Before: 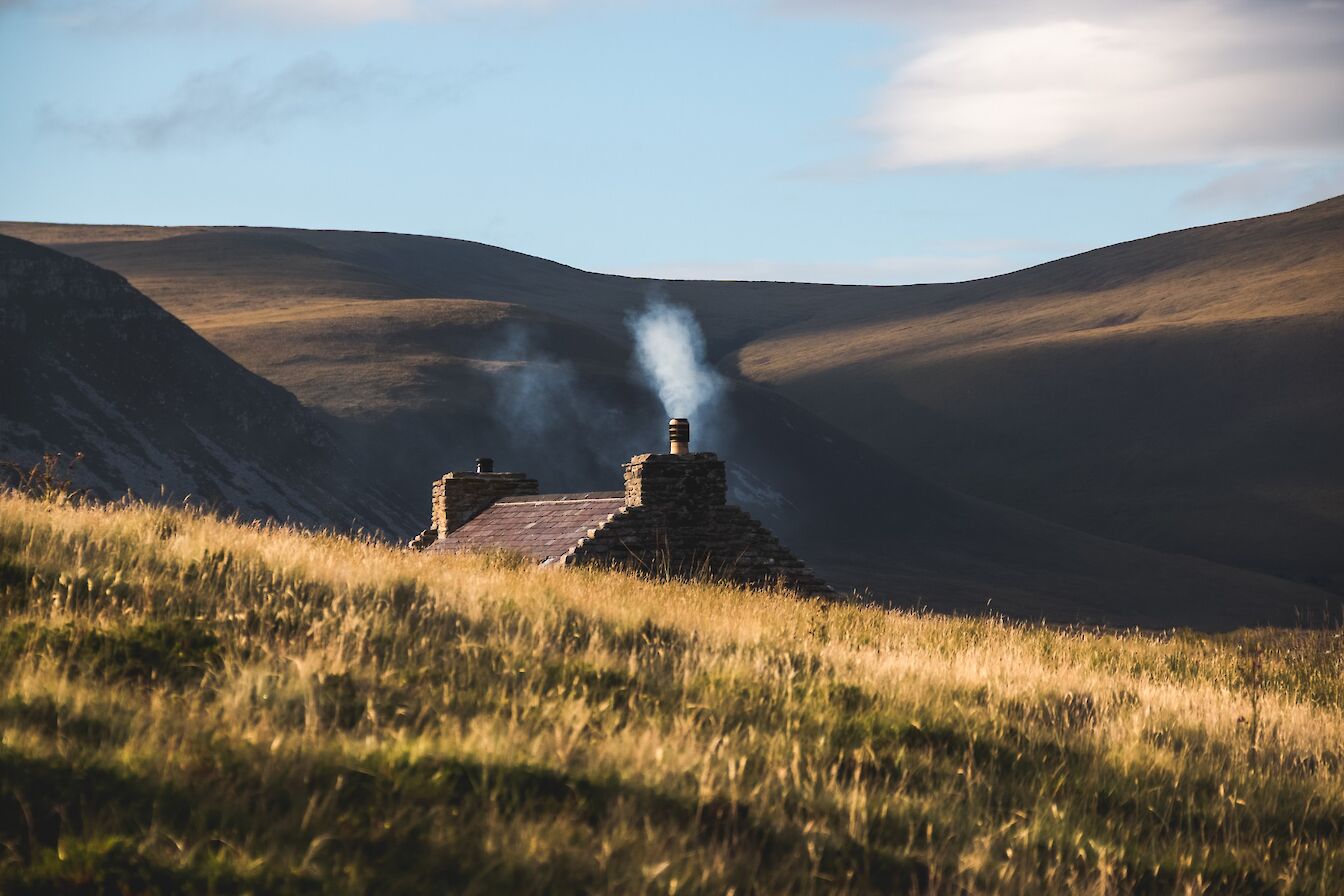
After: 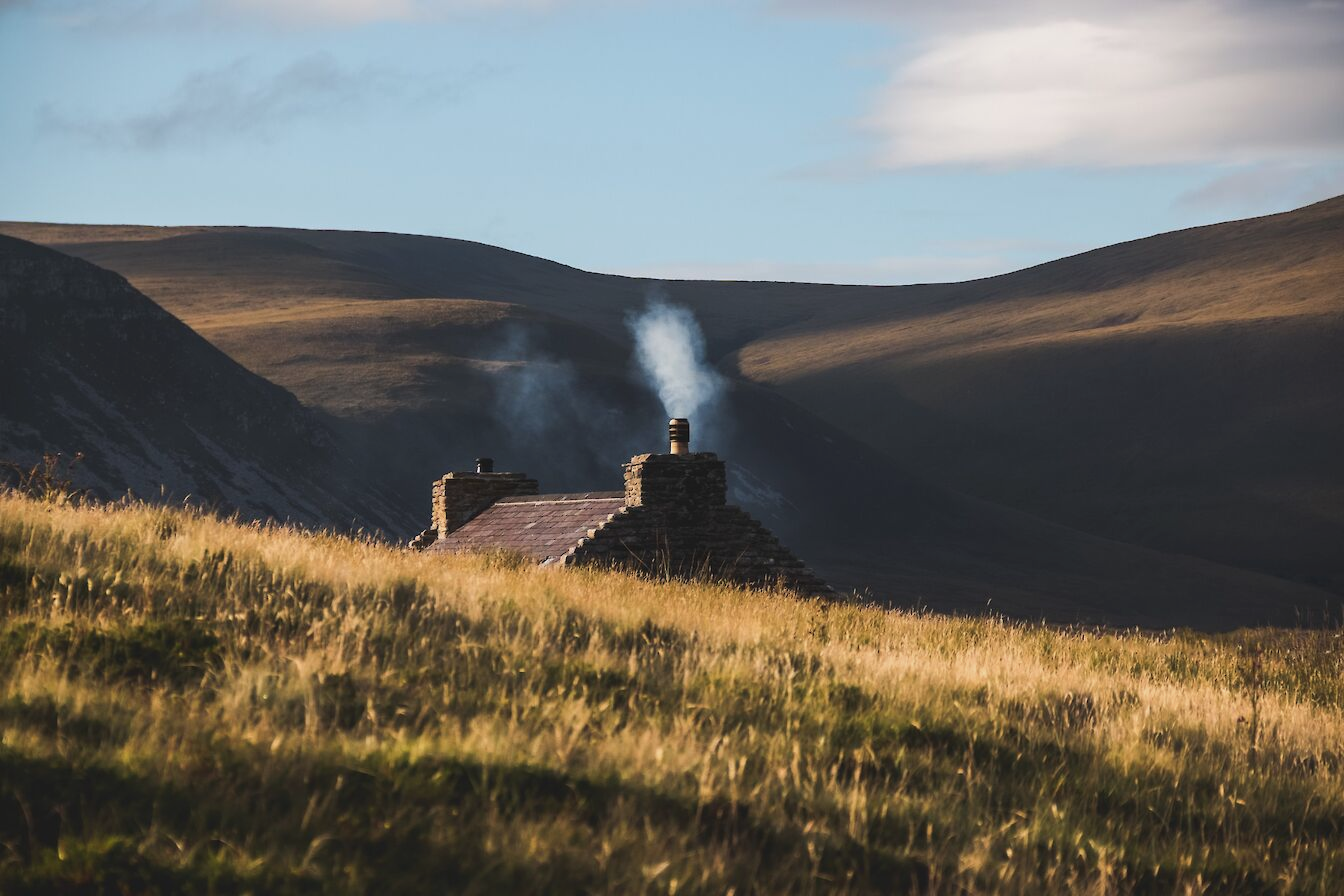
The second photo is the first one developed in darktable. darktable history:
tone equalizer: edges refinement/feathering 500, mask exposure compensation -1.57 EV, preserve details no
tone curve: curves: ch0 [(0, 0.029) (0.253, 0.237) (1, 0.945)]; ch1 [(0, 0) (0.401, 0.42) (0.442, 0.47) (0.492, 0.498) (0.511, 0.523) (0.557, 0.565) (0.66, 0.683) (1, 1)]; ch2 [(0, 0) (0.394, 0.413) (0.5, 0.5) (0.578, 0.568) (1, 1)], preserve colors none
